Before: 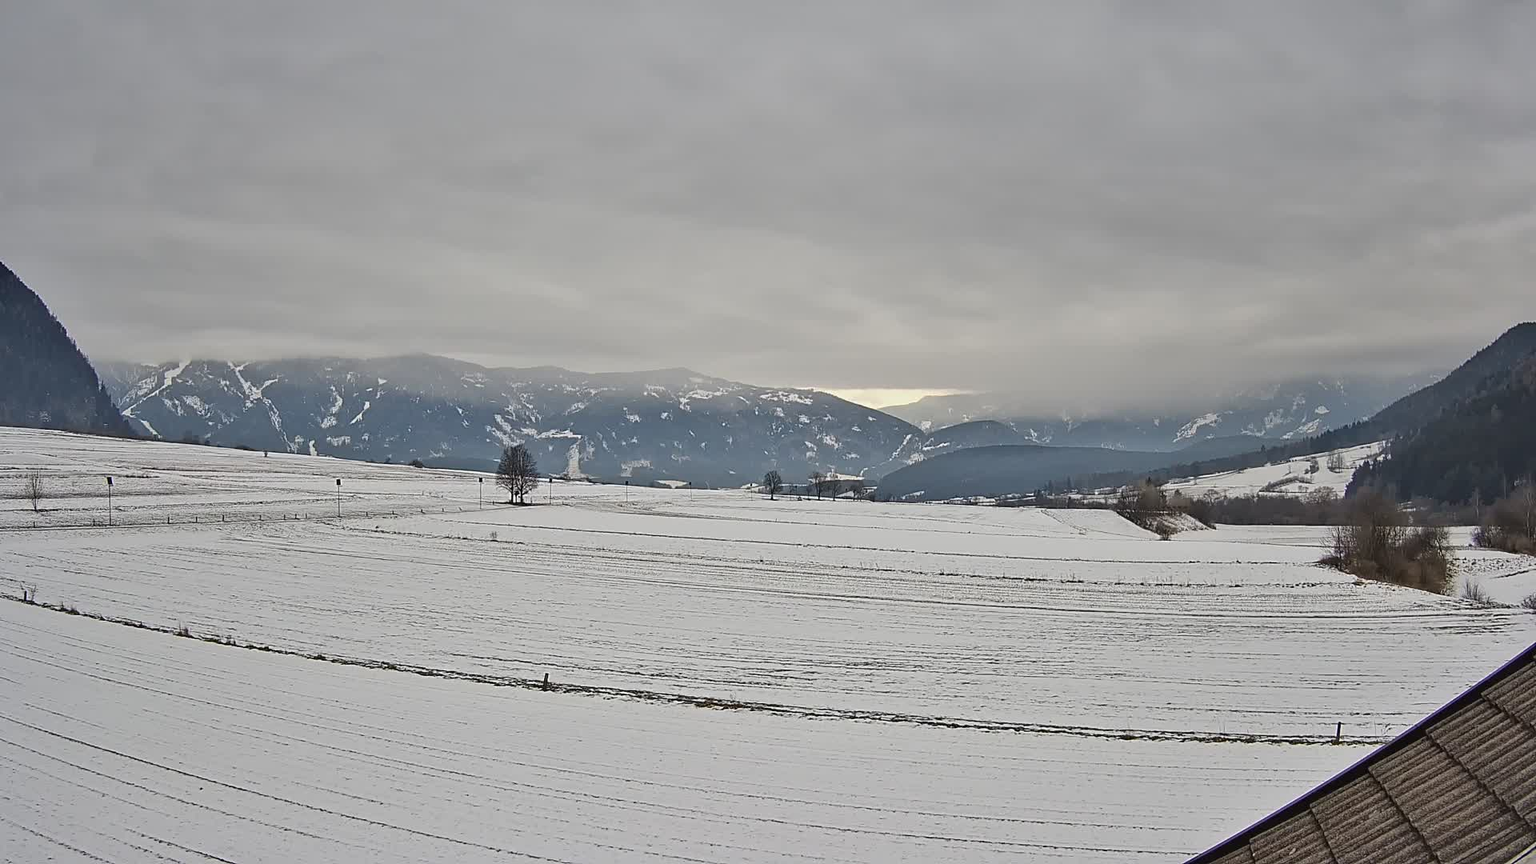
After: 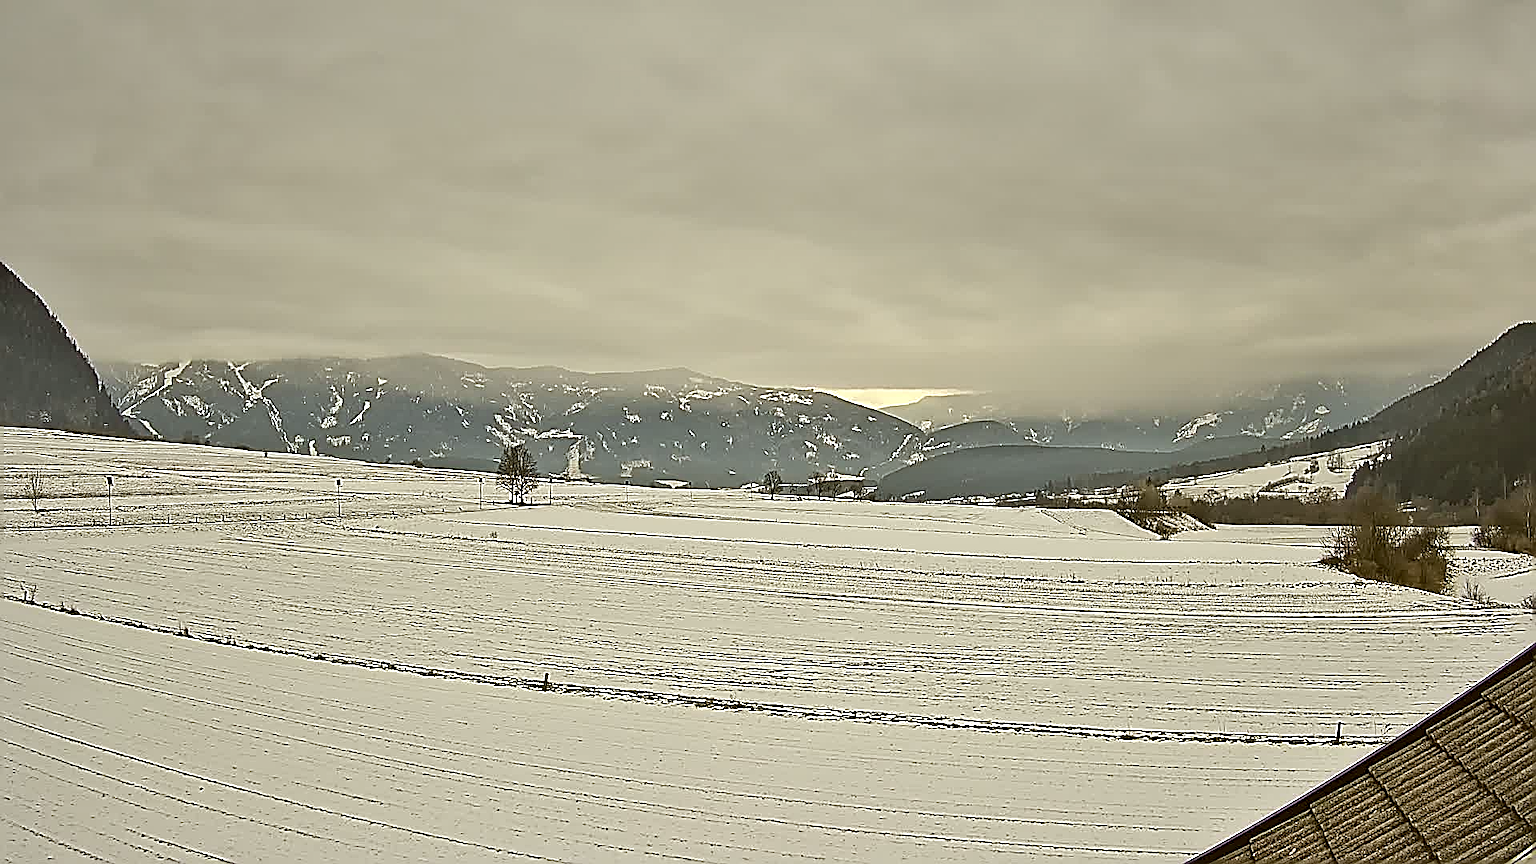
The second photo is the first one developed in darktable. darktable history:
sharpen: amount 1.868
color correction: highlights a* -1.8, highlights b* 10.41, shadows a* 0.302, shadows b* 19.04
exposure: exposure 0.249 EV, compensate exposure bias true, compensate highlight preservation false
